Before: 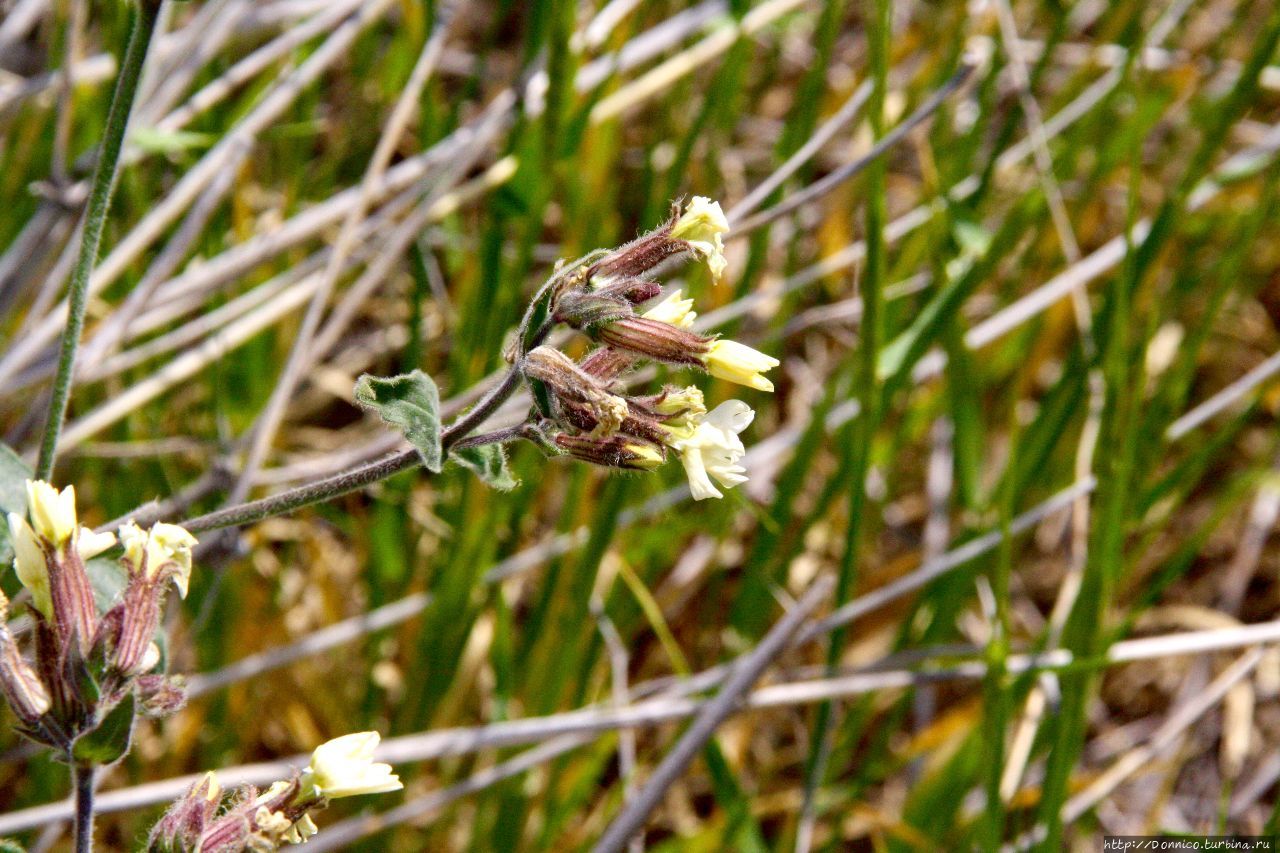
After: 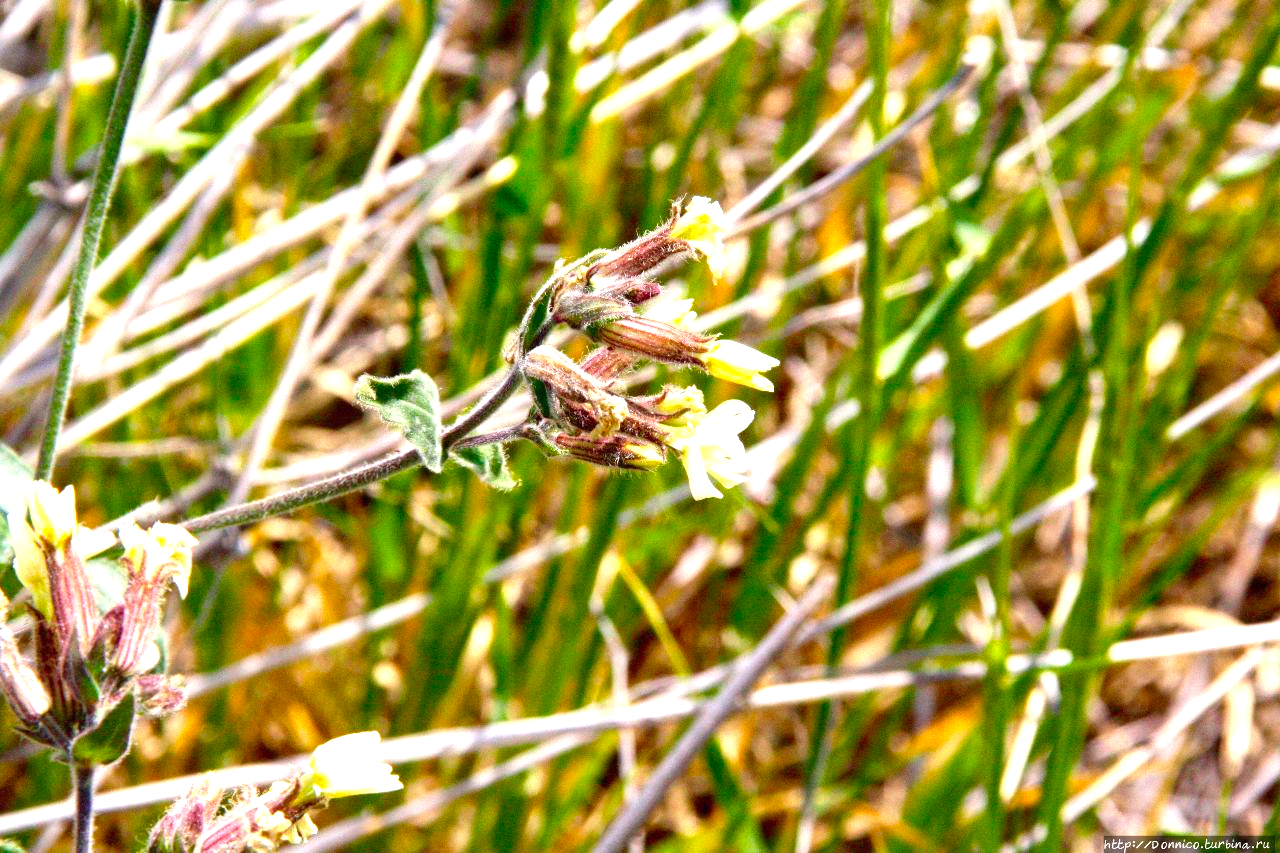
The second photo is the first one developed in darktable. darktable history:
exposure: exposure 0.743 EV, compensate exposure bias true, compensate highlight preservation false
